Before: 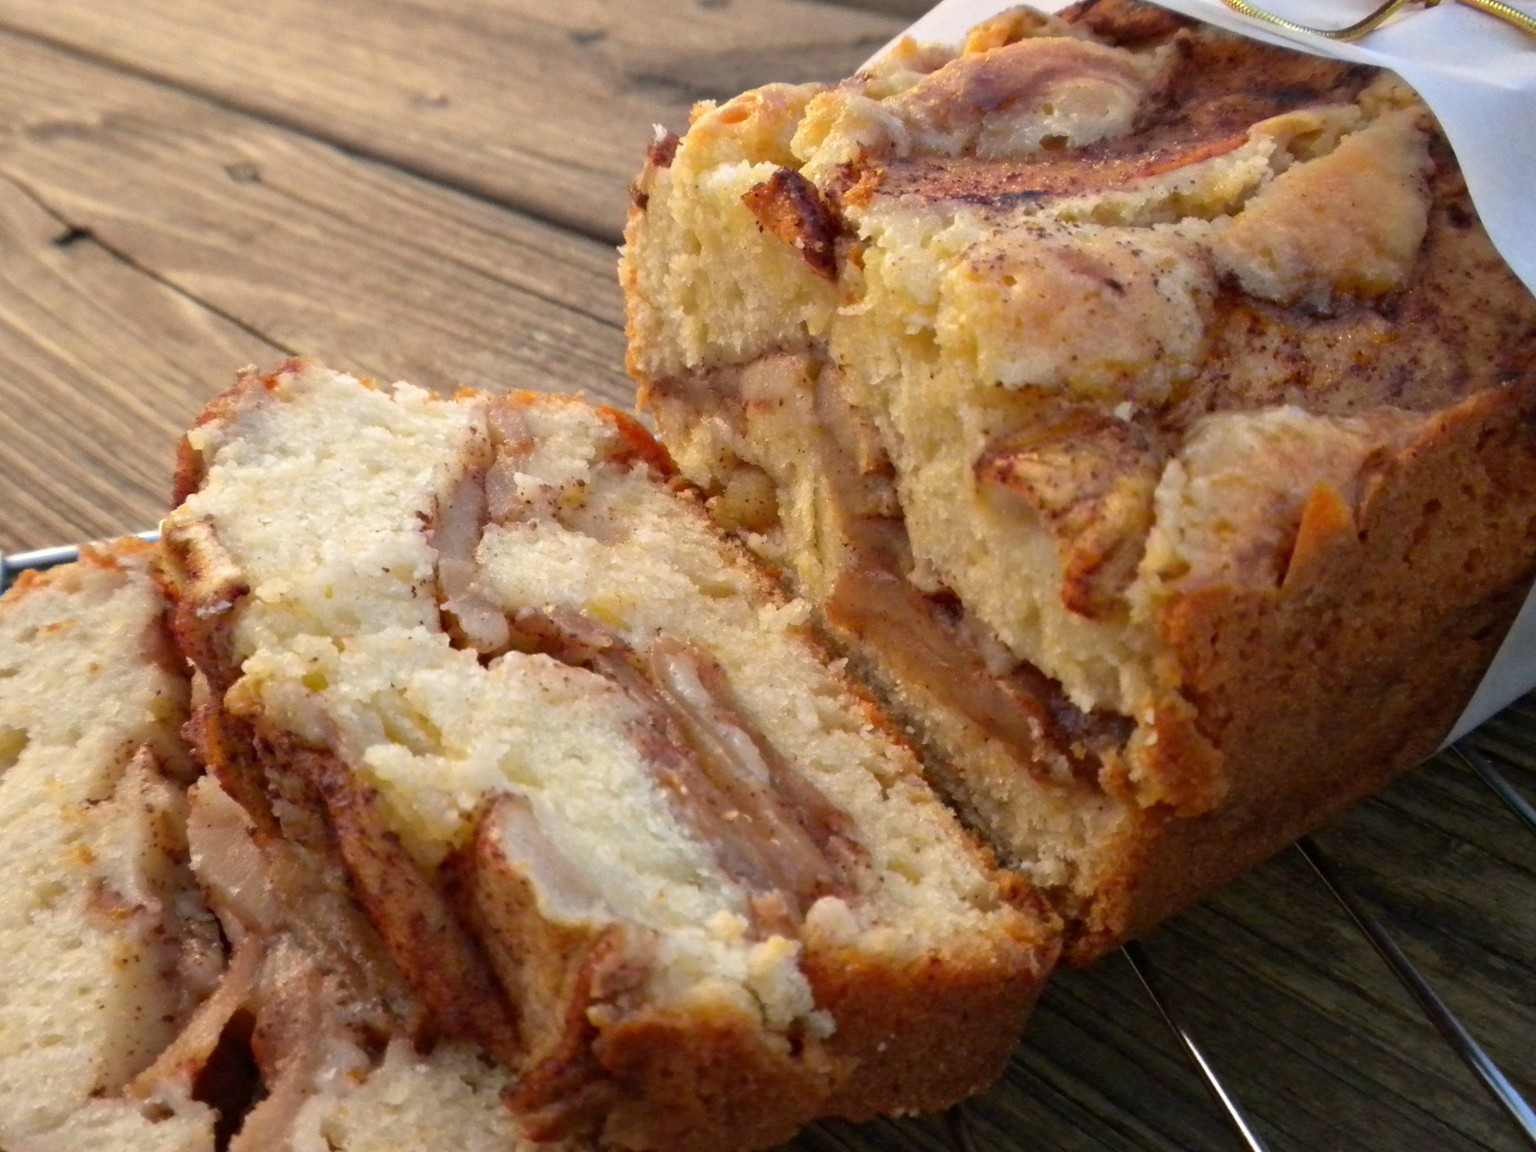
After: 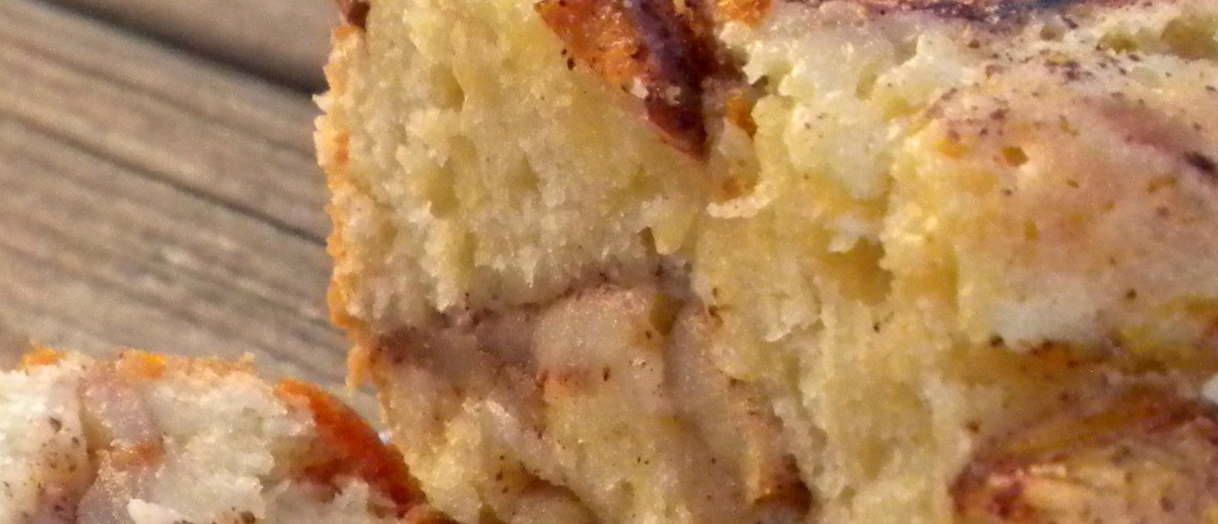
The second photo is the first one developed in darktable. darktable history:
crop: left 28.801%, top 16.798%, right 26.864%, bottom 57.755%
